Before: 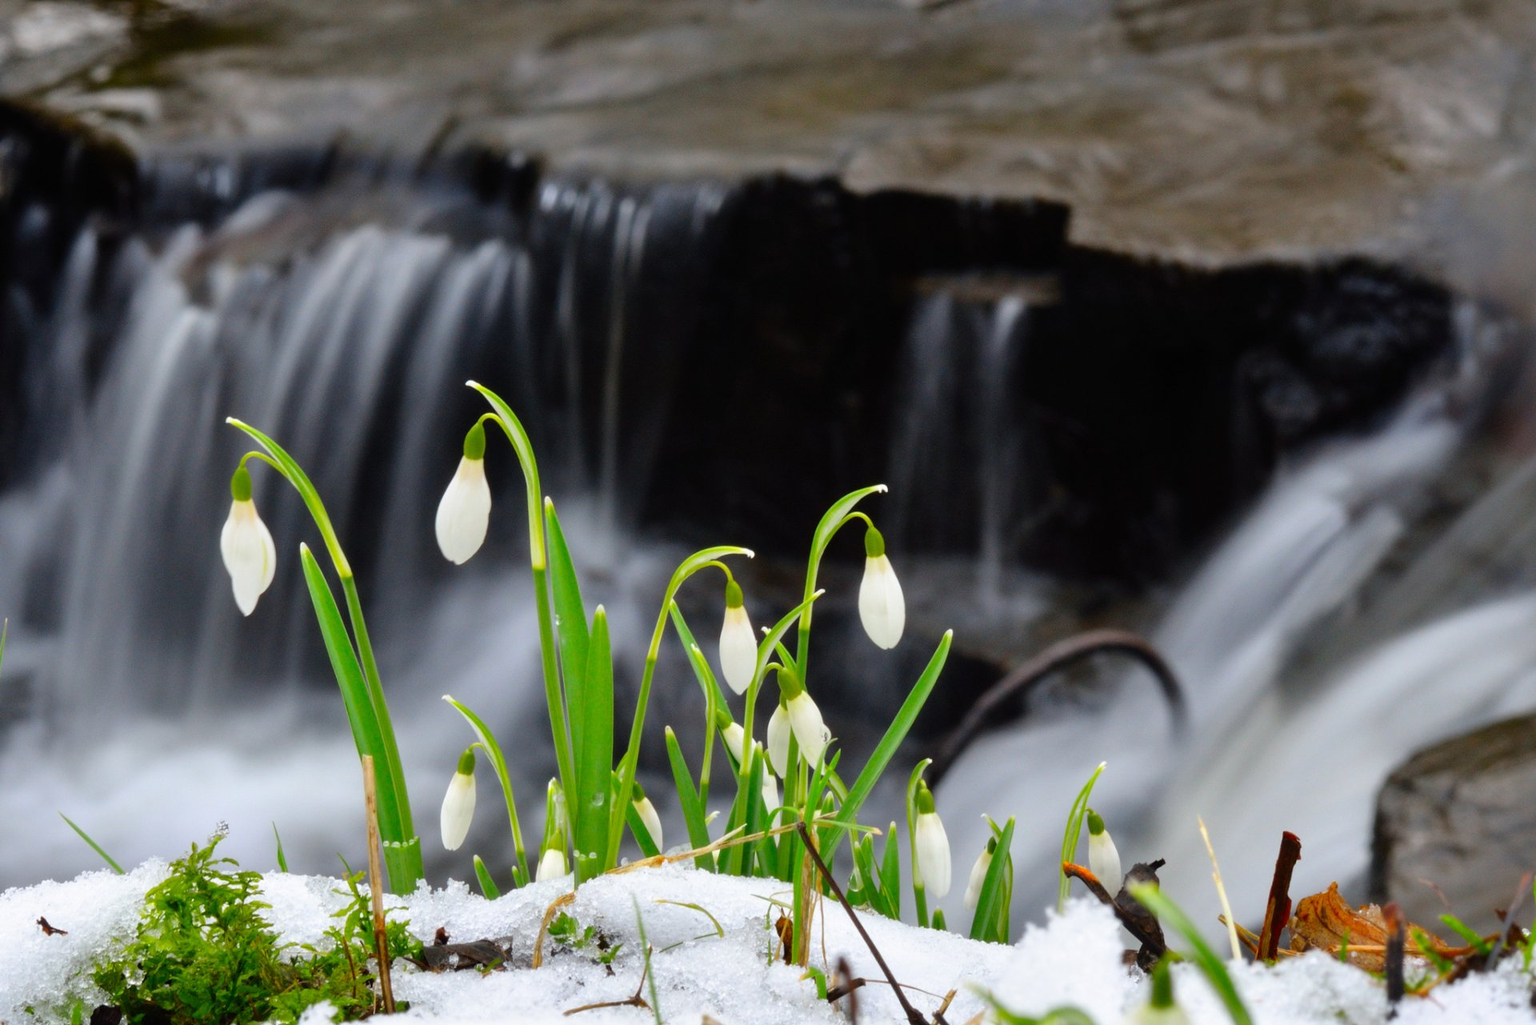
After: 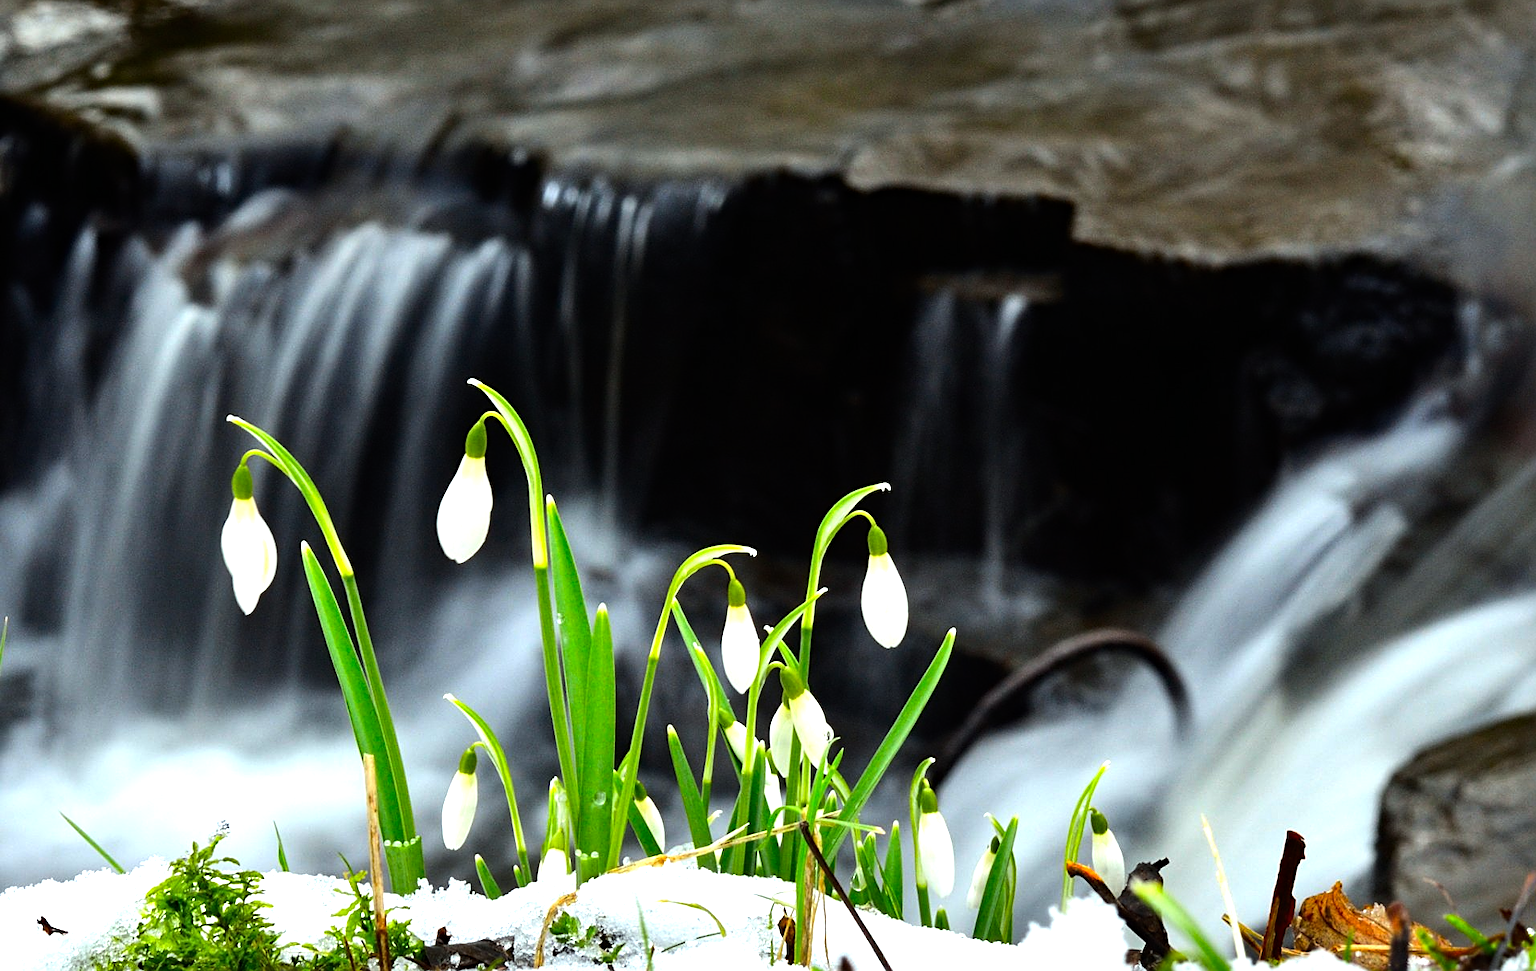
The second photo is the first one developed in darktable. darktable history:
crop: top 0.347%, right 0.262%, bottom 5.094%
color correction: highlights a* -6.67, highlights b* 0.559
sharpen: on, module defaults
tone equalizer: -8 EV -1.07 EV, -7 EV -1.05 EV, -6 EV -0.827 EV, -5 EV -0.578 EV, -3 EV 0.549 EV, -2 EV 0.889 EV, -1 EV 1.01 EV, +0 EV 1.07 EV, edges refinement/feathering 500, mask exposure compensation -1.57 EV, preserve details no
haze removal: compatibility mode true, adaptive false
